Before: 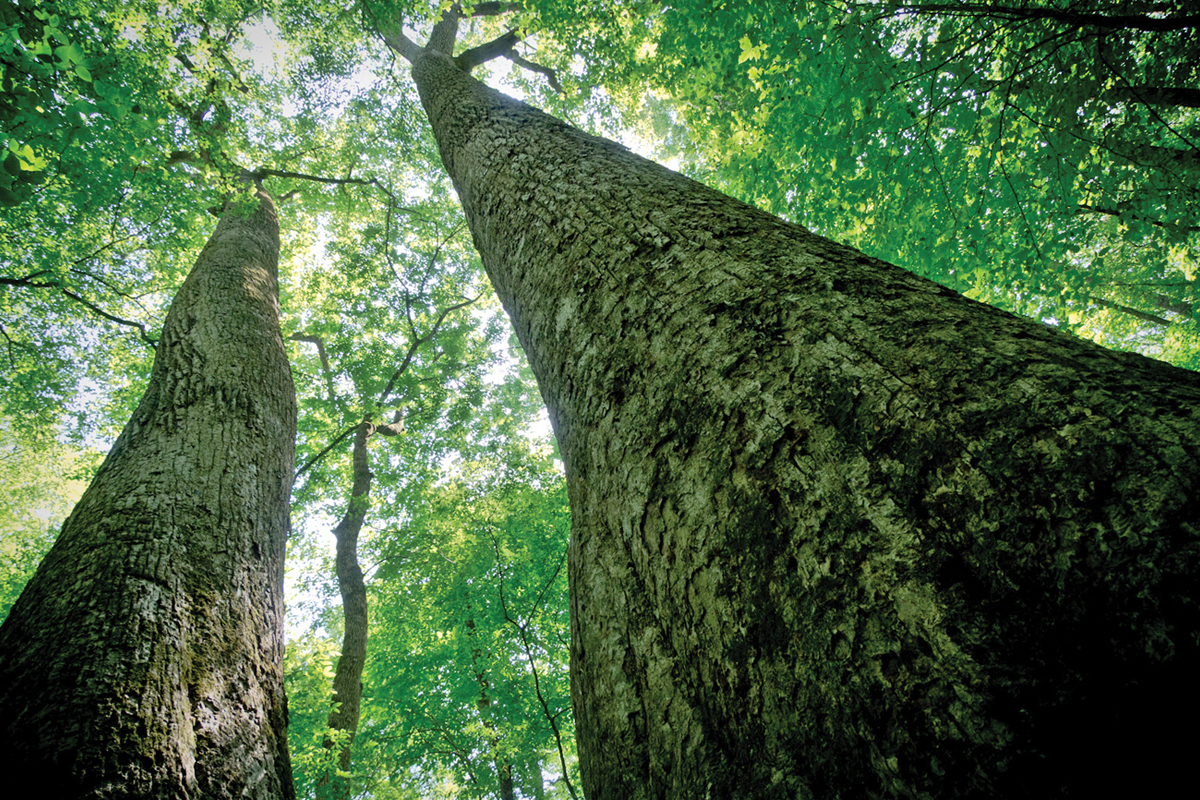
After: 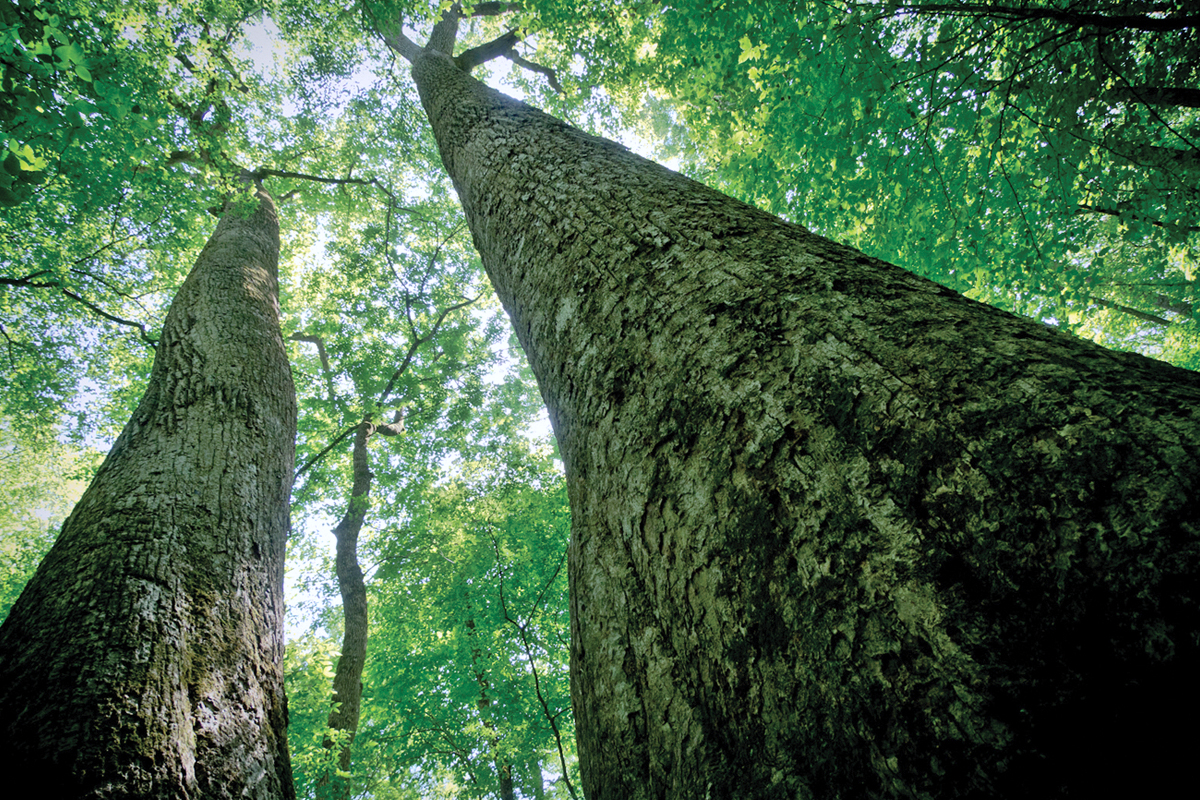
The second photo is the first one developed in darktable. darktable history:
color calibration: illuminant as shot in camera, x 0.358, y 0.373, temperature 4628.91 K
color balance: output saturation 98.5%
